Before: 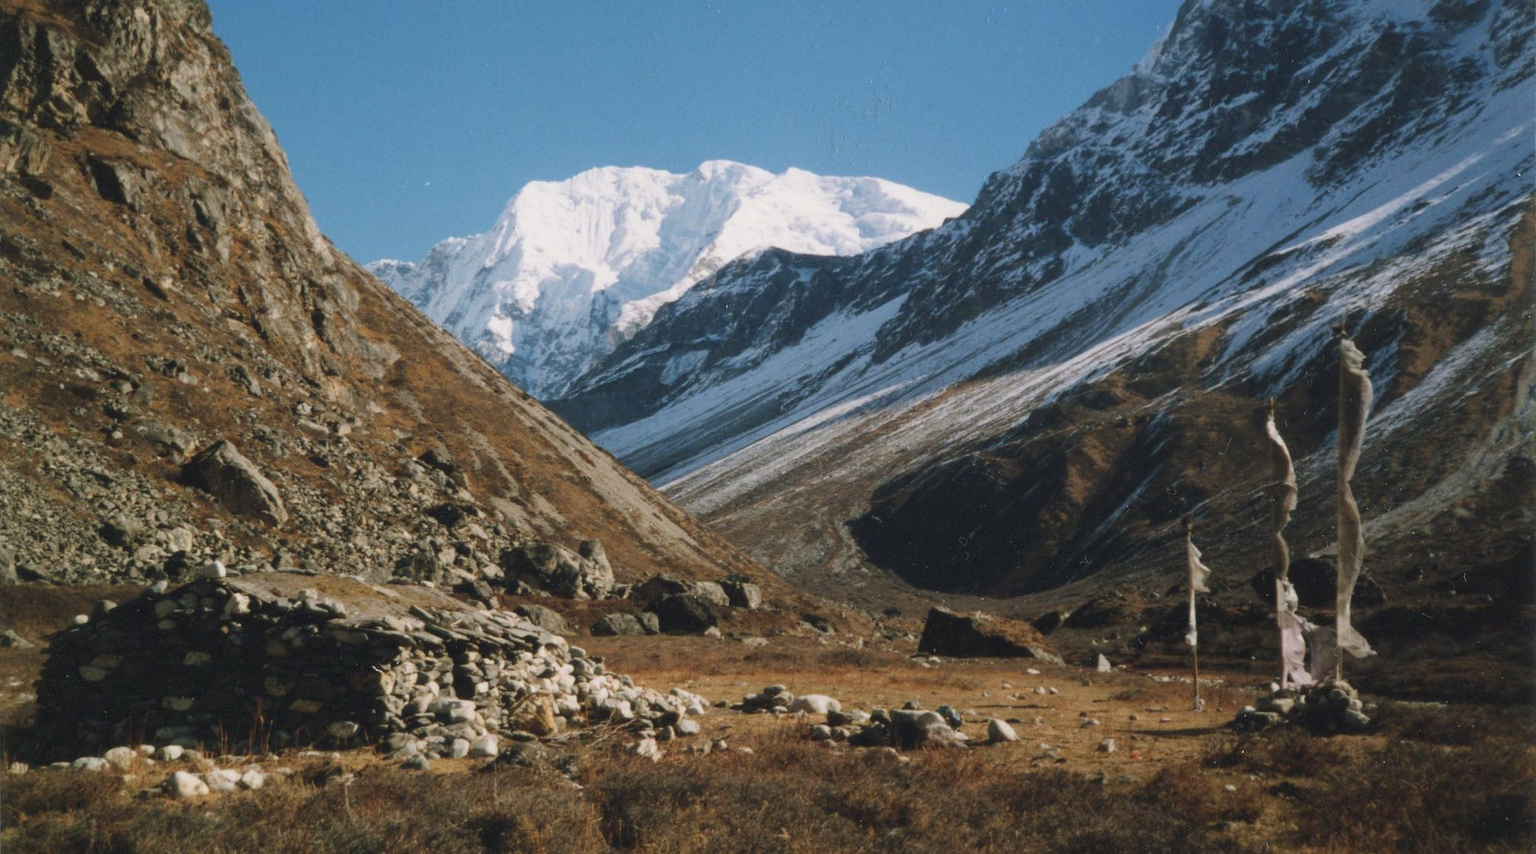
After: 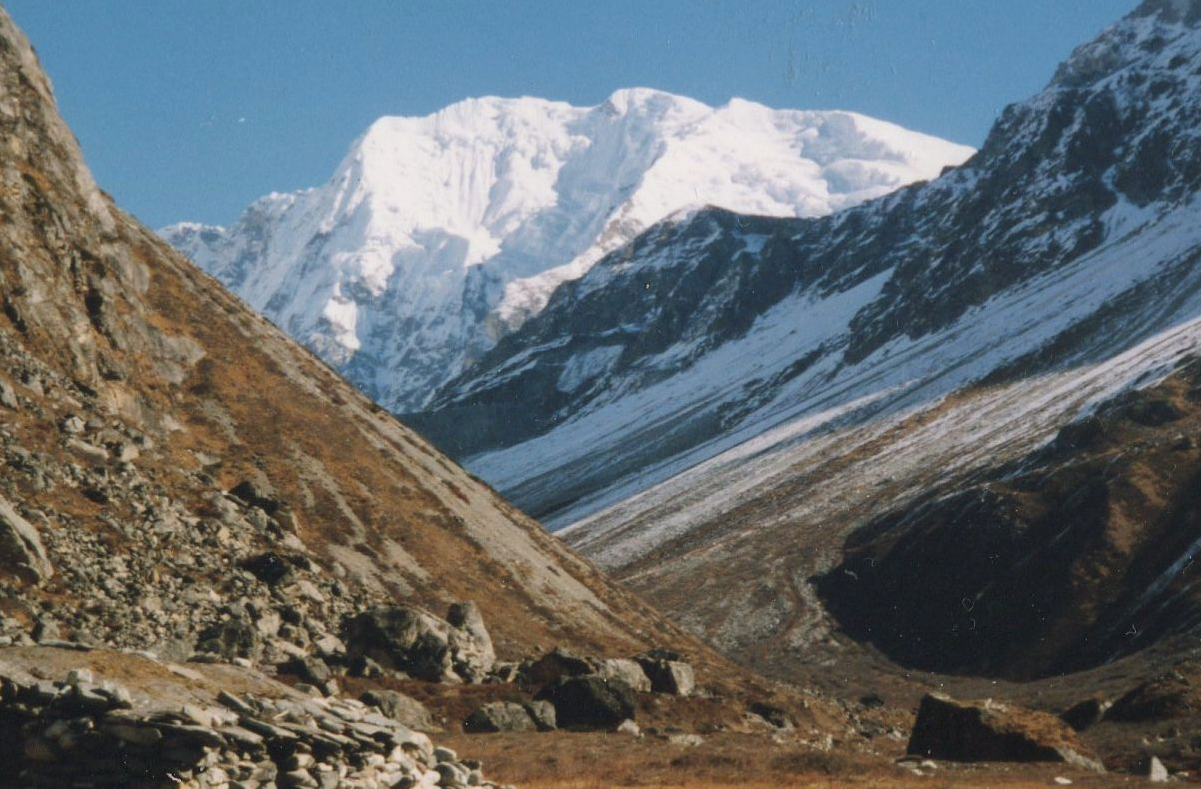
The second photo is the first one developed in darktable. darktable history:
crop: left 16.202%, top 11.208%, right 26.045%, bottom 20.557%
tone equalizer: -8 EV -1.84 EV, -7 EV -1.16 EV, -6 EV -1.62 EV, smoothing diameter 25%, edges refinement/feathering 10, preserve details guided filter
